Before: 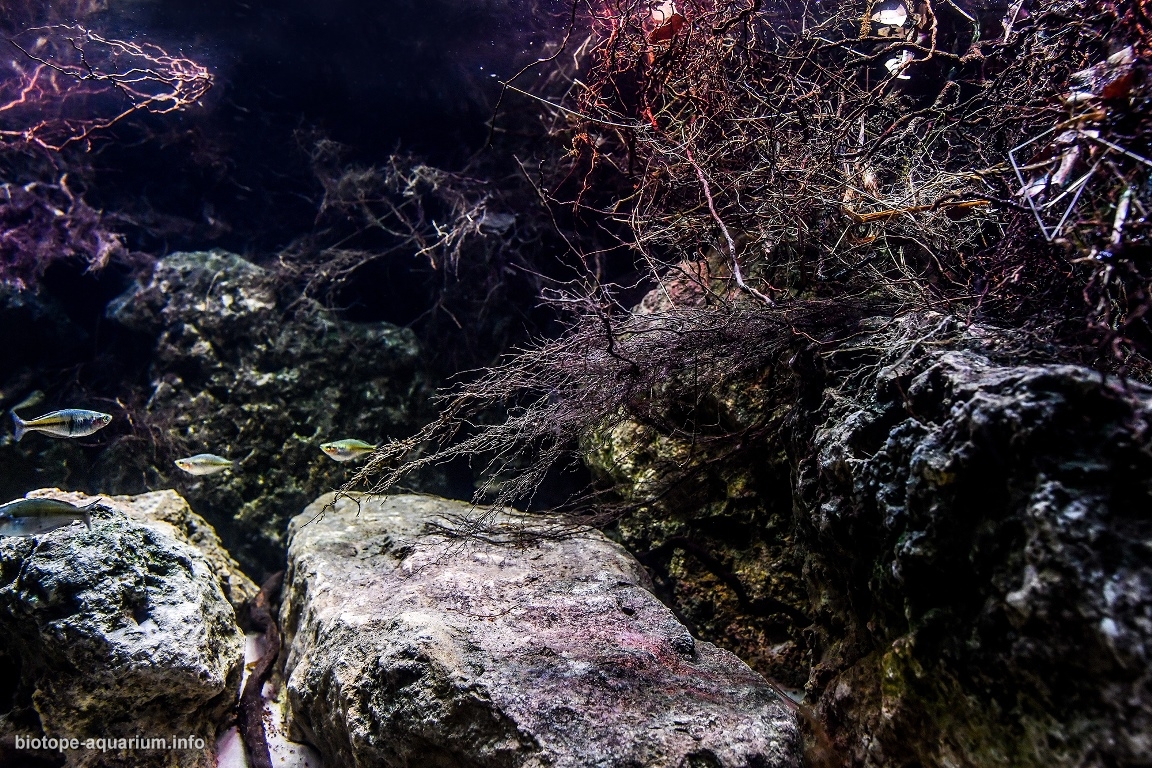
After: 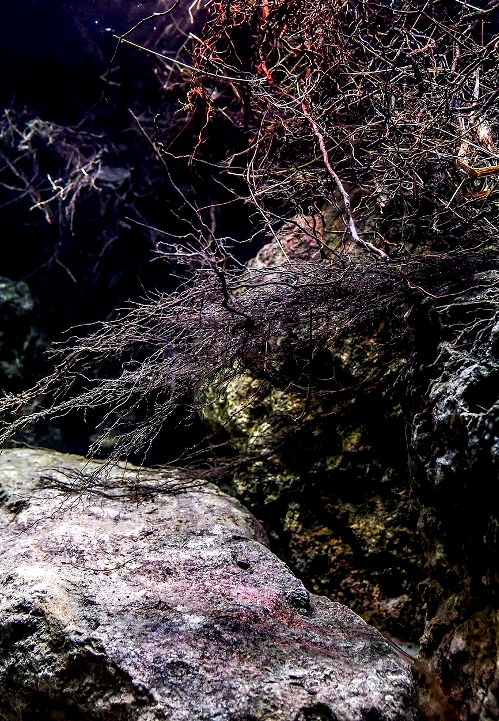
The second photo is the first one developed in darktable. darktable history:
exposure: black level correction 0.005, exposure 0.286 EV, compensate highlight preservation false
crop: left 33.452%, top 6.025%, right 23.155%
